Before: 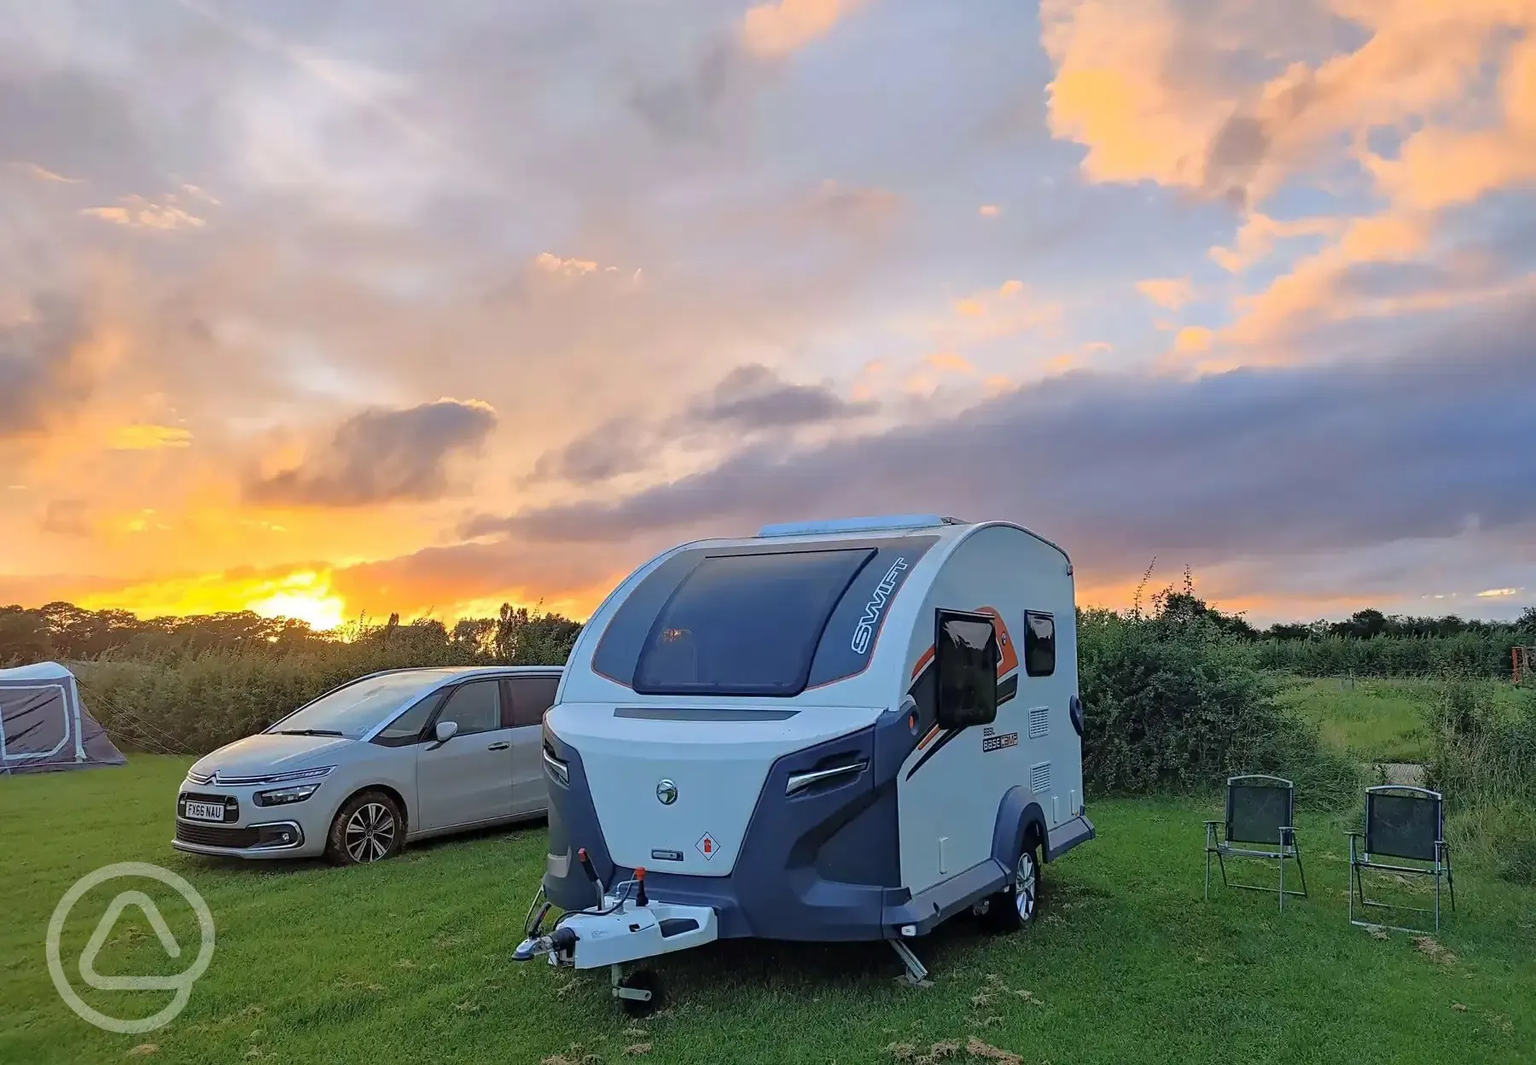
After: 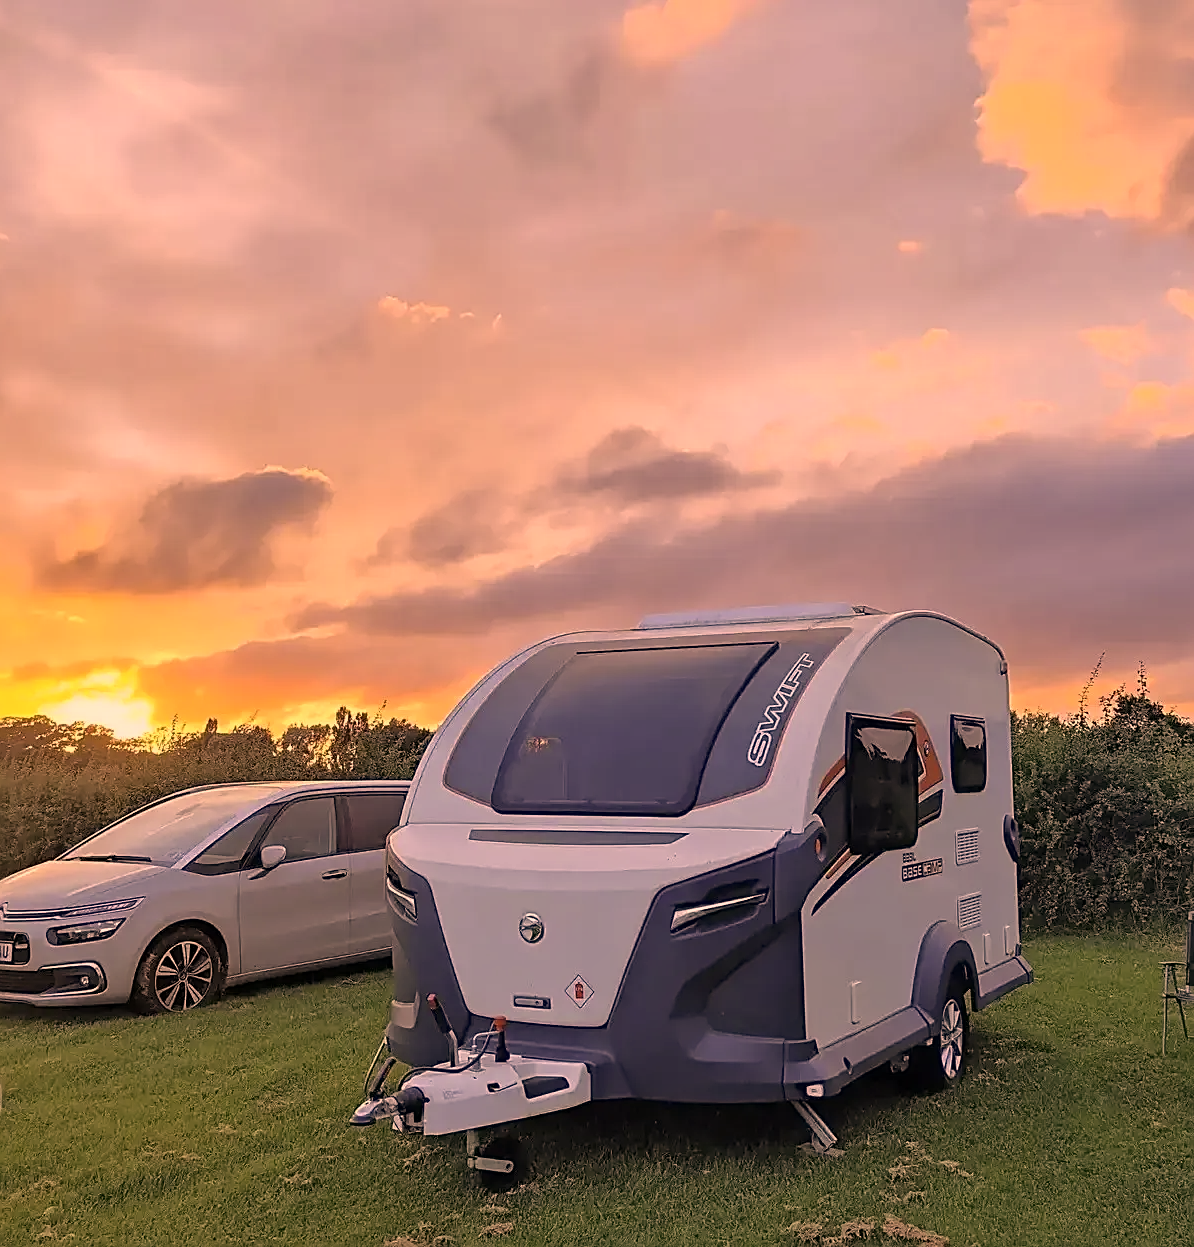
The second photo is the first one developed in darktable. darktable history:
crop and rotate: left 13.906%, right 19.745%
color correction: highlights a* 39.66, highlights b* 39.96, saturation 0.691
sharpen: on, module defaults
shadows and highlights: shadows 20.94, highlights -36.44, highlights color adjustment 0.572%, soften with gaussian
exposure: exposure -0.003 EV, compensate highlight preservation false
